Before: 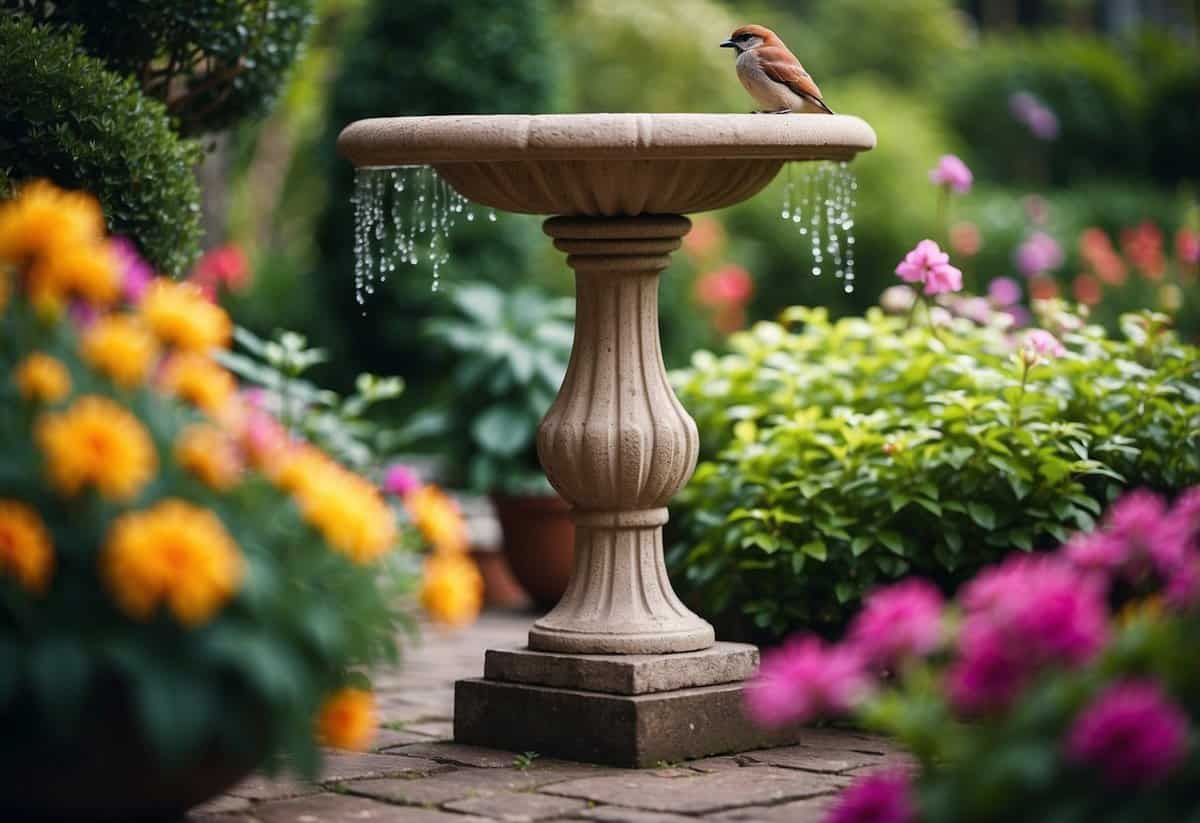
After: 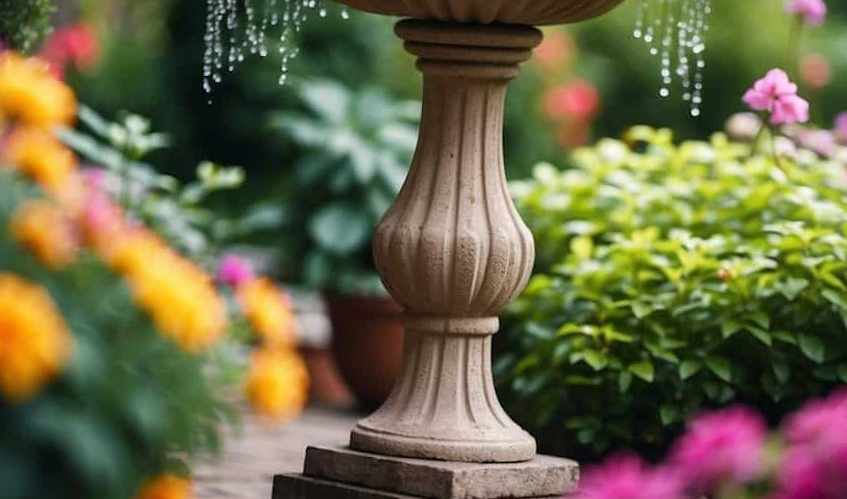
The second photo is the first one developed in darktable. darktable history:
crop and rotate: angle -4.15°, left 9.801%, top 21.001%, right 12.269%, bottom 12.048%
